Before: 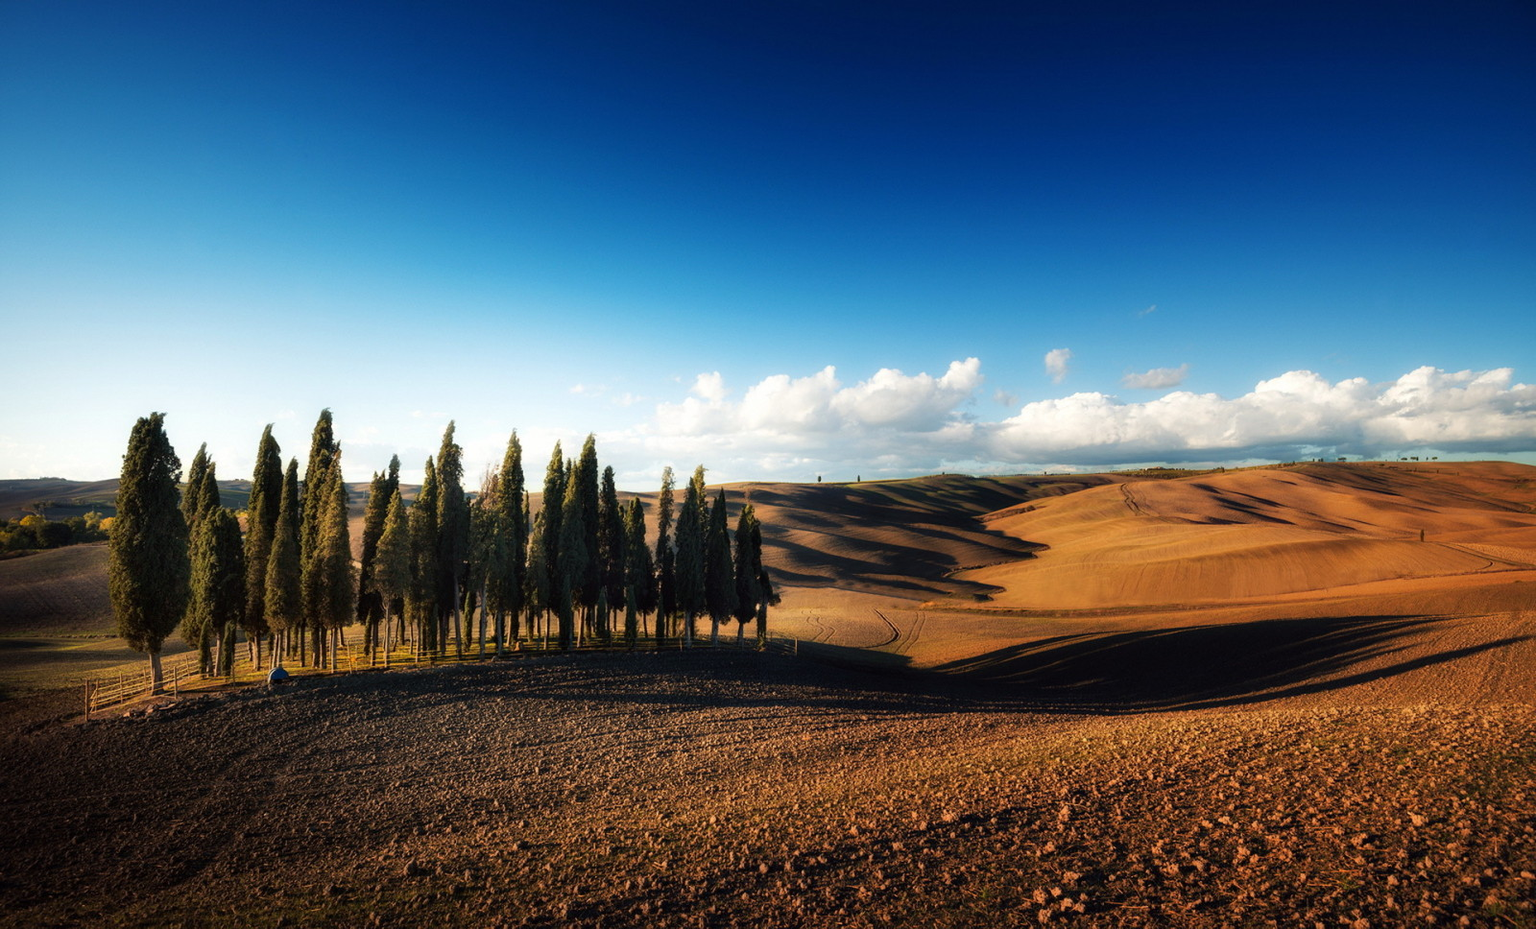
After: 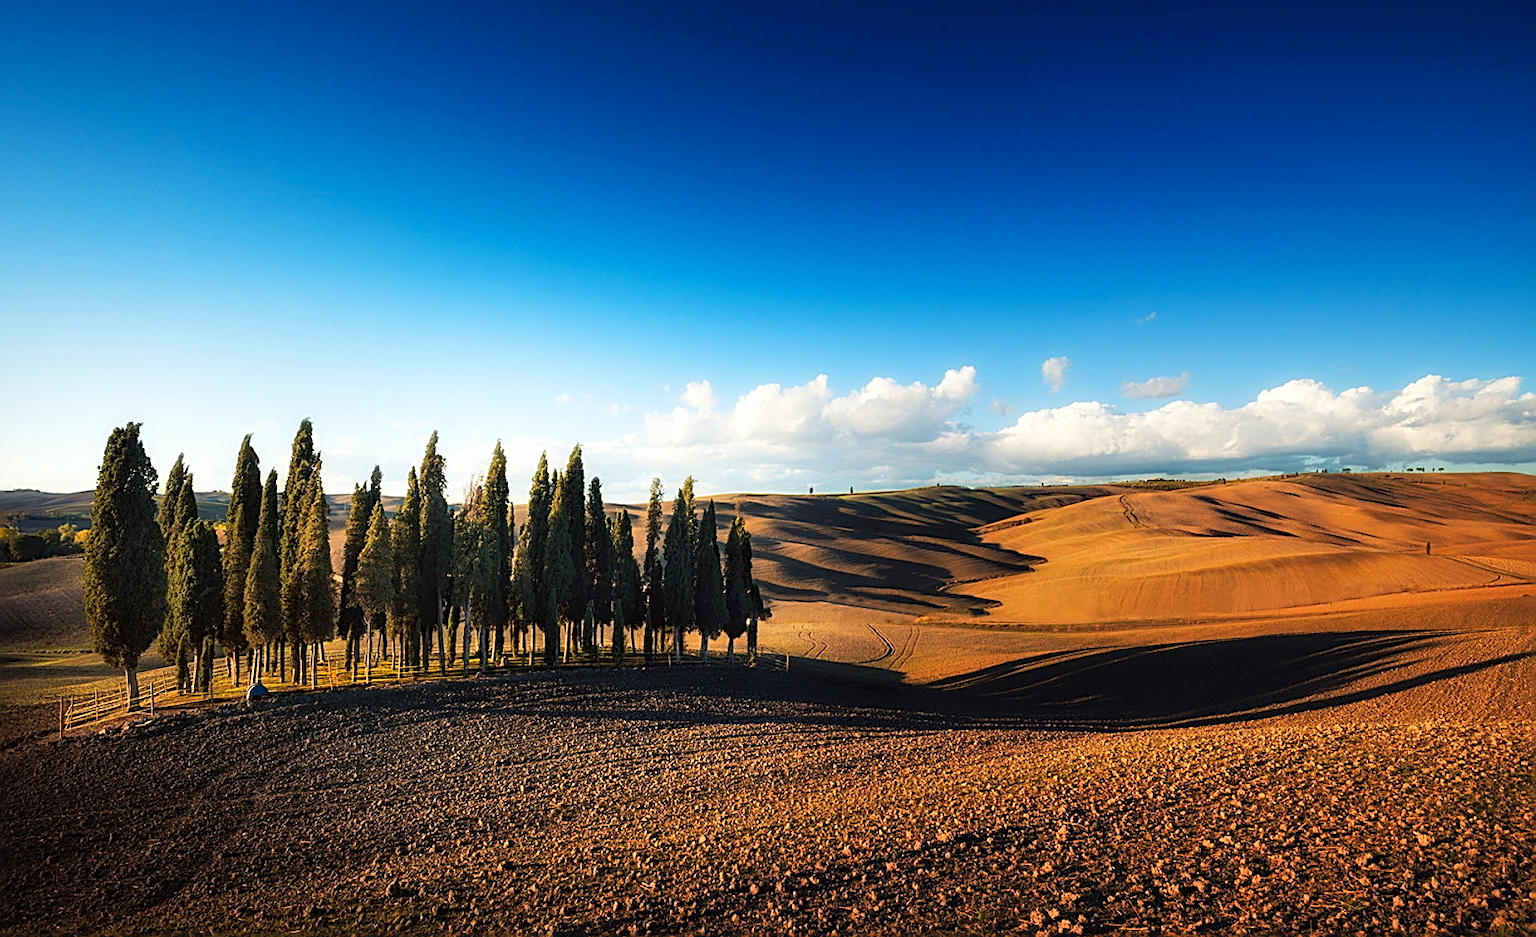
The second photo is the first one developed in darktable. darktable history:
contrast brightness saturation: contrast 0.072, brightness 0.078, saturation 0.181
crop and rotate: left 1.759%, right 0.532%, bottom 1.397%
sharpen: amount 0.9
